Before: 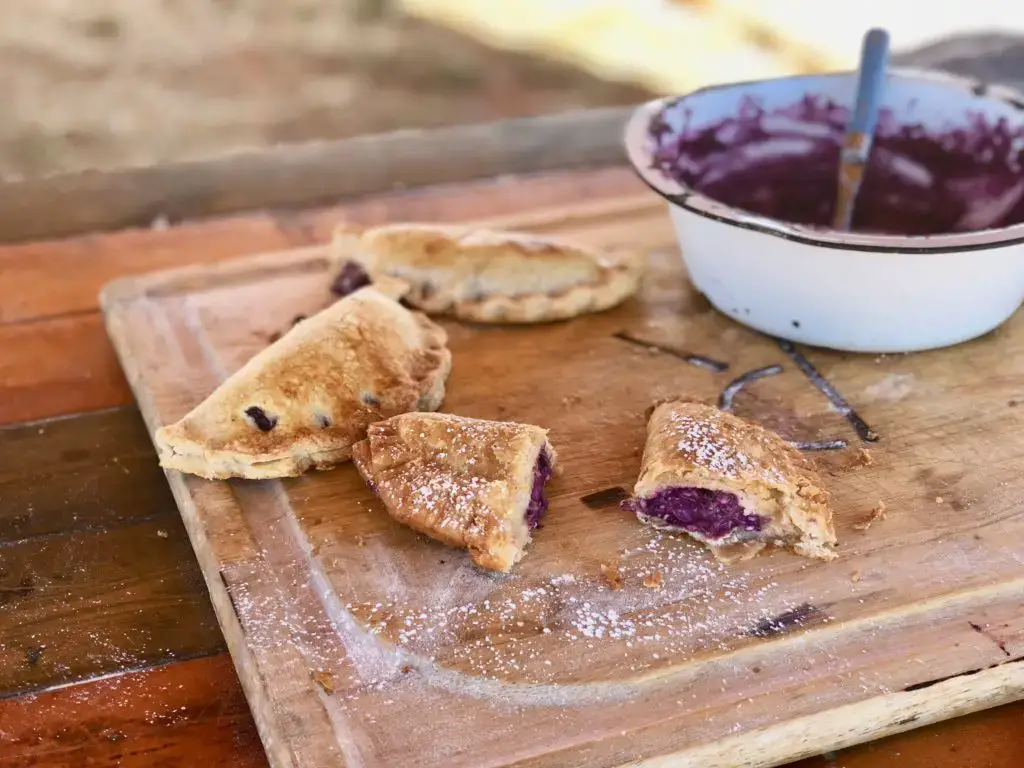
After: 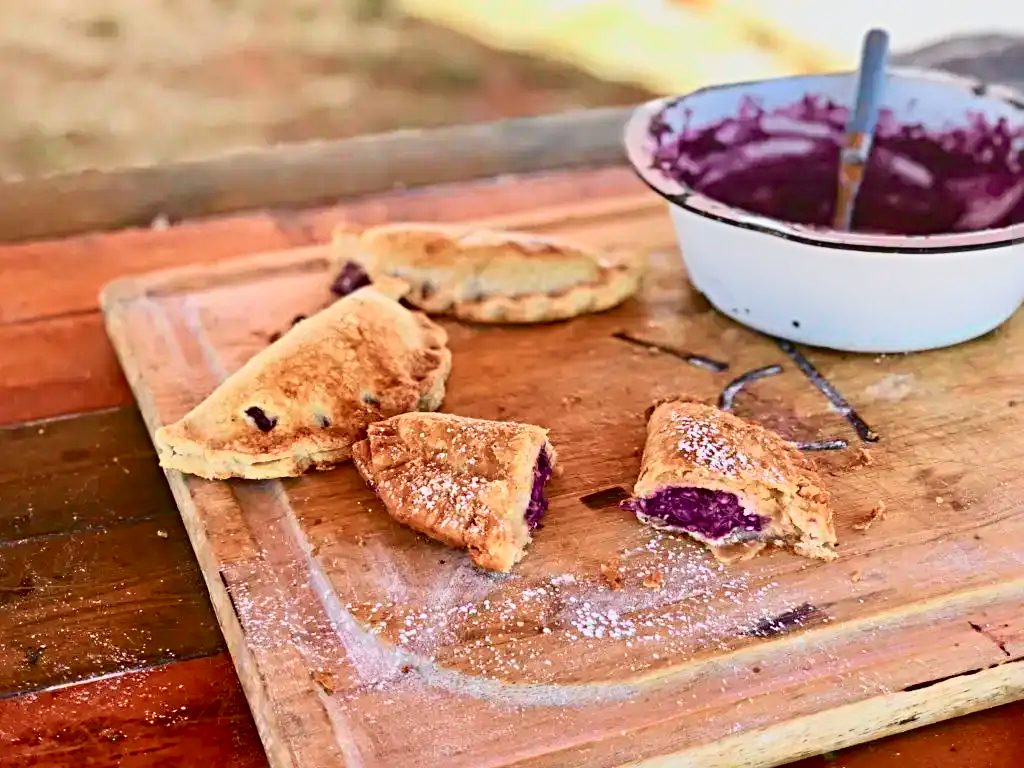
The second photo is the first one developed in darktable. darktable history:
sharpen: radius 4.883
tone curve: curves: ch0 [(0, 0.012) (0.052, 0.04) (0.107, 0.086) (0.269, 0.266) (0.471, 0.503) (0.731, 0.771) (0.921, 0.909) (0.999, 0.951)]; ch1 [(0, 0) (0.339, 0.298) (0.402, 0.363) (0.444, 0.415) (0.485, 0.469) (0.494, 0.493) (0.504, 0.501) (0.525, 0.534) (0.555, 0.593) (0.594, 0.648) (1, 1)]; ch2 [(0, 0) (0.48, 0.48) (0.504, 0.5) (0.535, 0.557) (0.581, 0.623) (0.649, 0.683) (0.824, 0.815) (1, 1)], color space Lab, independent channels, preserve colors none
